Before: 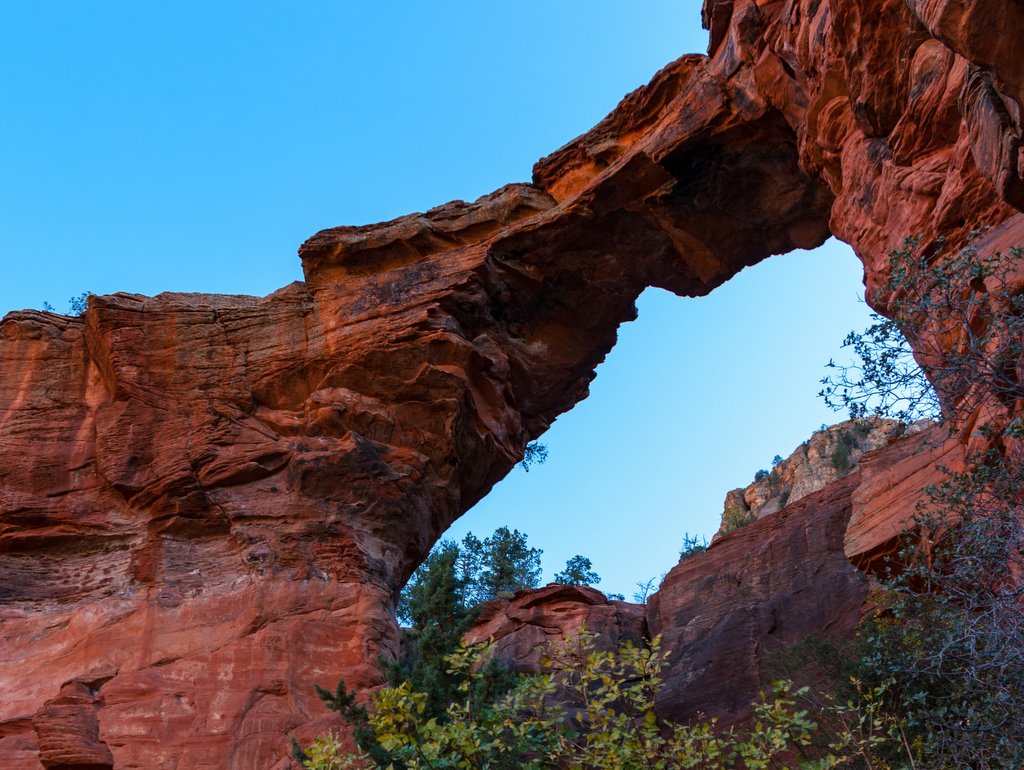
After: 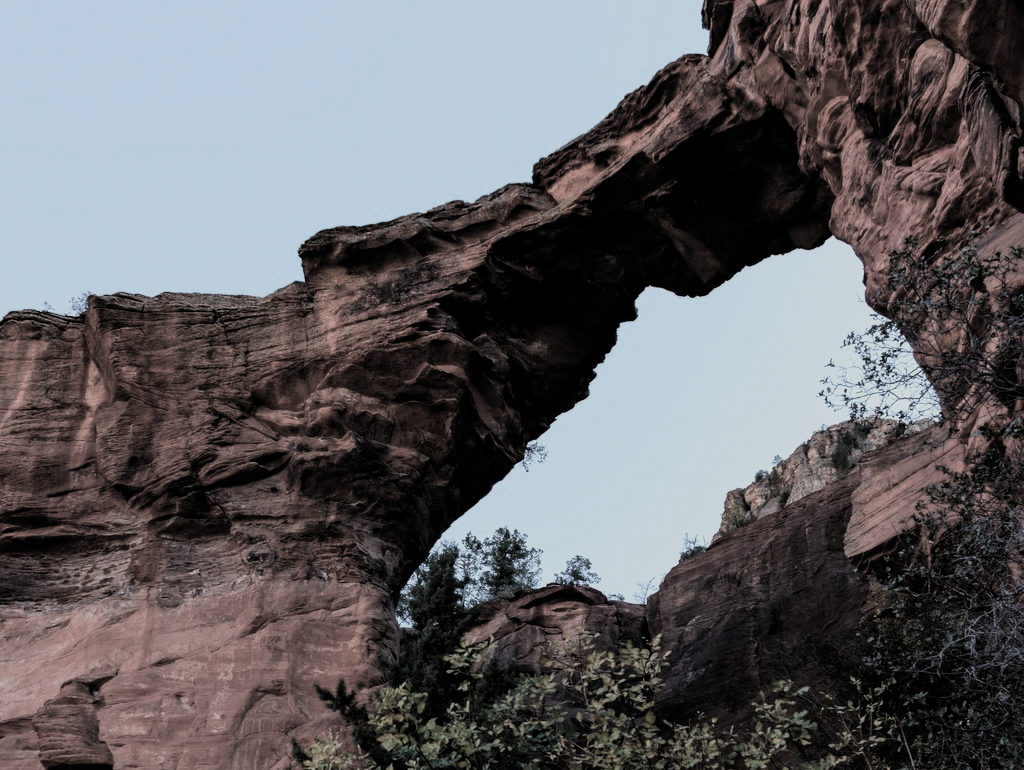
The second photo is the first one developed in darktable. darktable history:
filmic rgb: black relative exposure -5.12 EV, white relative exposure 3.99 EV, hardness 2.91, contrast 1.297, highlights saturation mix -30.95%, color science v5 (2021), iterations of high-quality reconstruction 0, contrast in shadows safe, contrast in highlights safe
